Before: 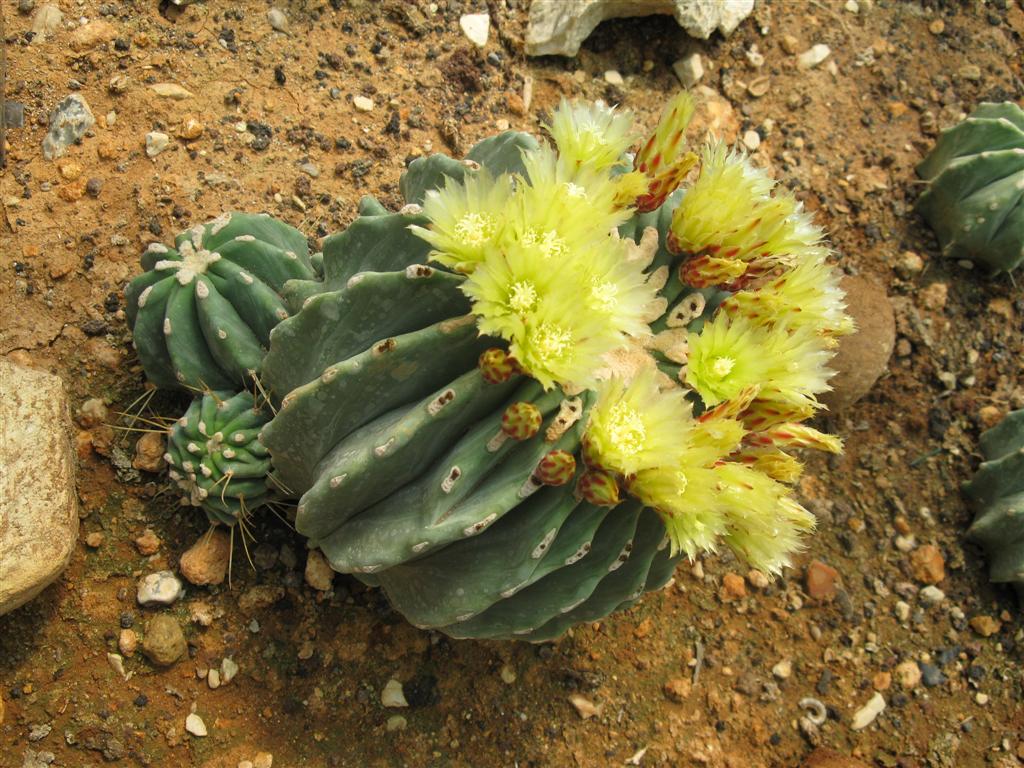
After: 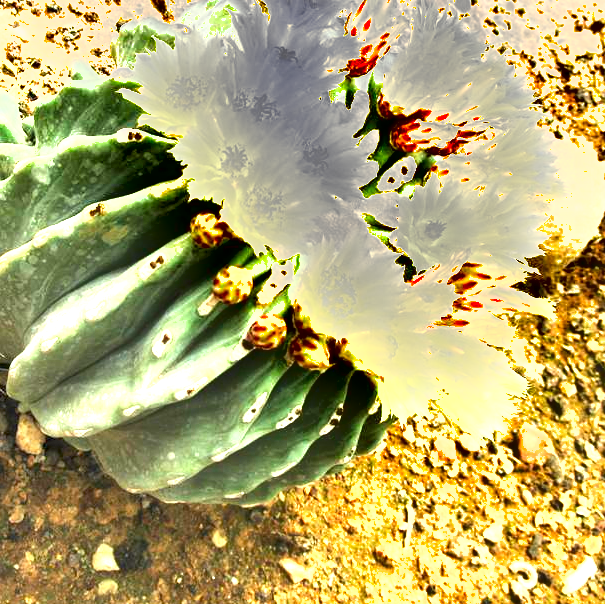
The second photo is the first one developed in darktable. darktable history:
exposure: black level correction 0.001, exposure 2.607 EV, compensate exposure bias true, compensate highlight preservation false
local contrast: mode bilateral grid, contrast 20, coarseness 50, detail 120%, midtone range 0.2
crop and rotate: left 28.256%, top 17.734%, right 12.656%, bottom 3.573%
shadows and highlights: shadows 32.83, highlights -47.7, soften with gaussian
